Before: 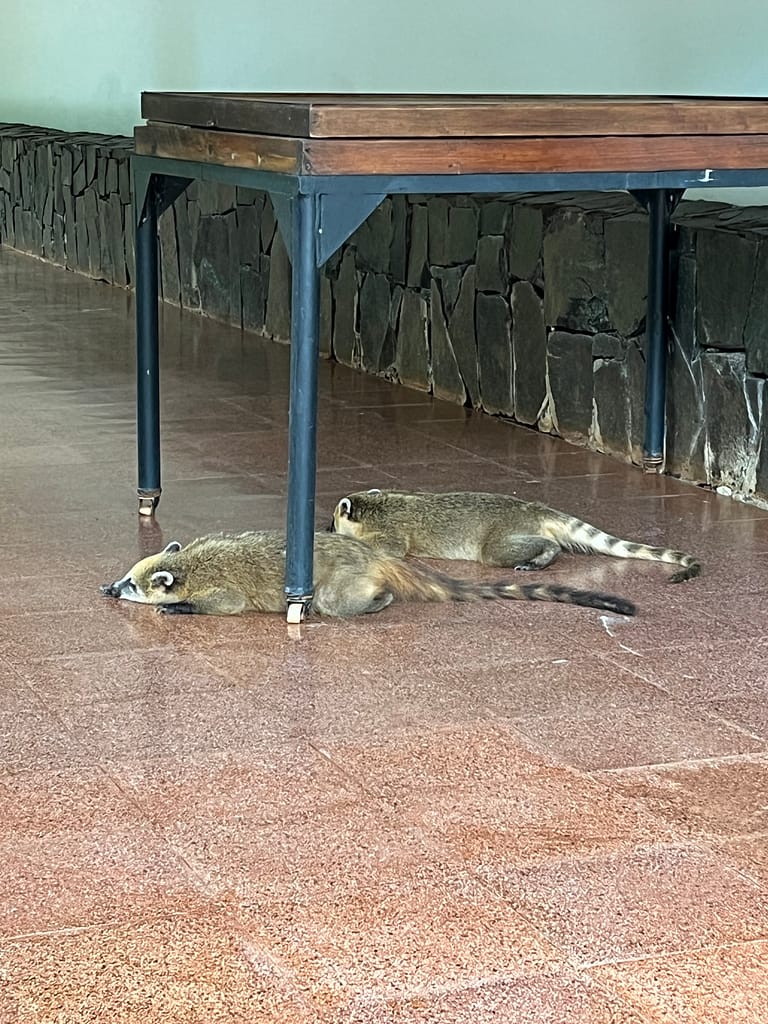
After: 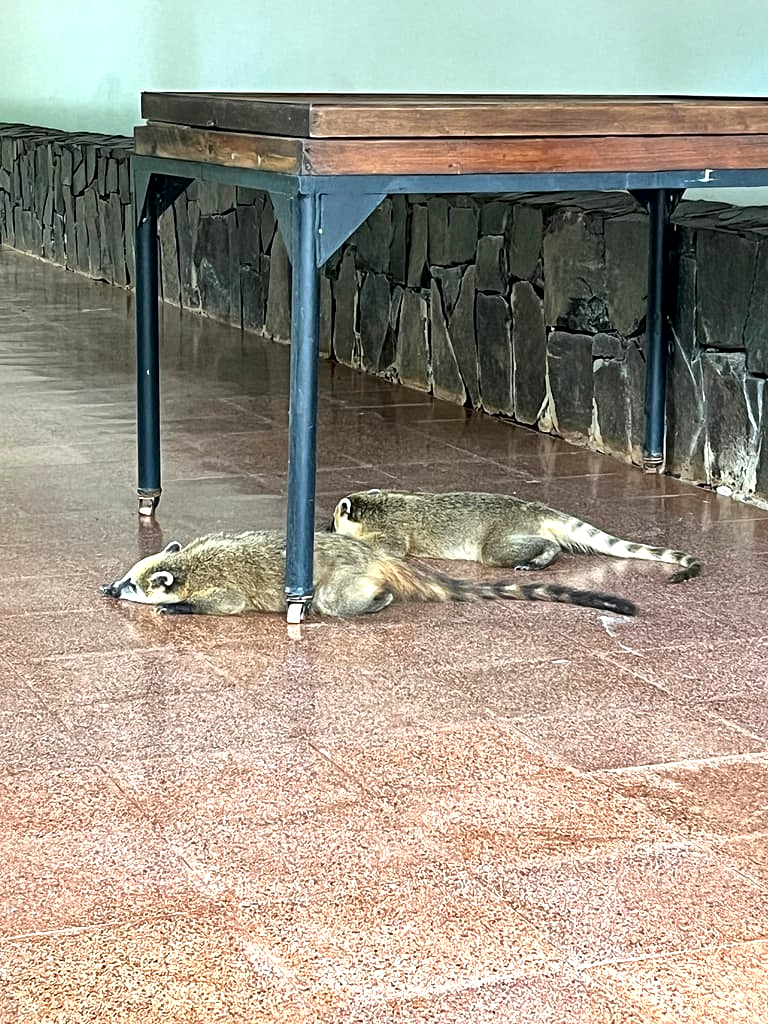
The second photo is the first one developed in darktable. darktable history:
exposure: exposure 0.485 EV, compensate highlight preservation false
local contrast: mode bilateral grid, contrast 20, coarseness 50, detail 171%, midtone range 0.2
